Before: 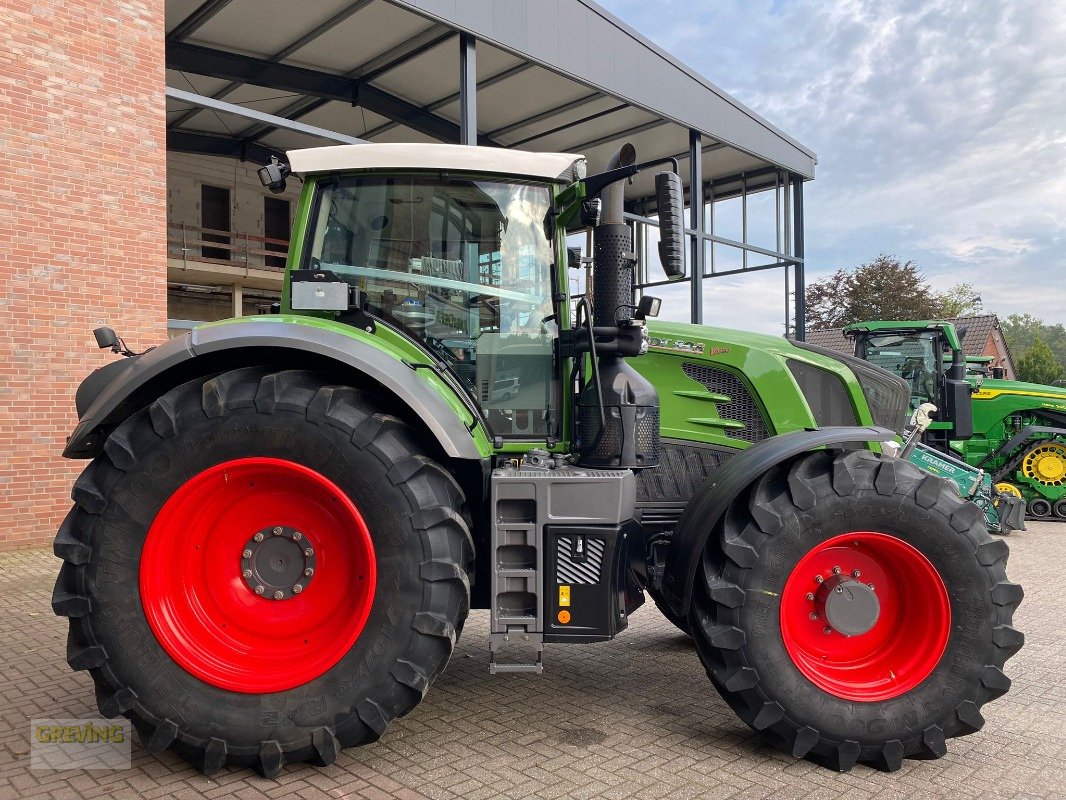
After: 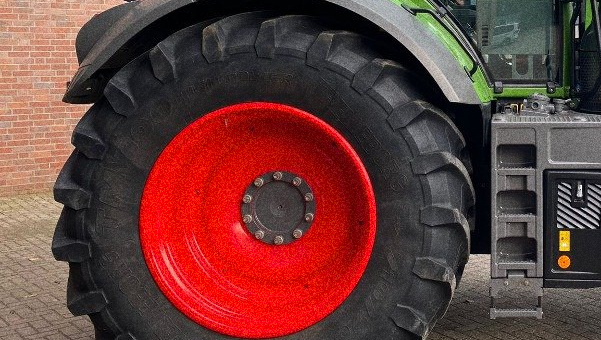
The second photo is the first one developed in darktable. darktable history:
grain: coarseness 0.09 ISO, strength 40%
crop: top 44.483%, right 43.593%, bottom 12.892%
